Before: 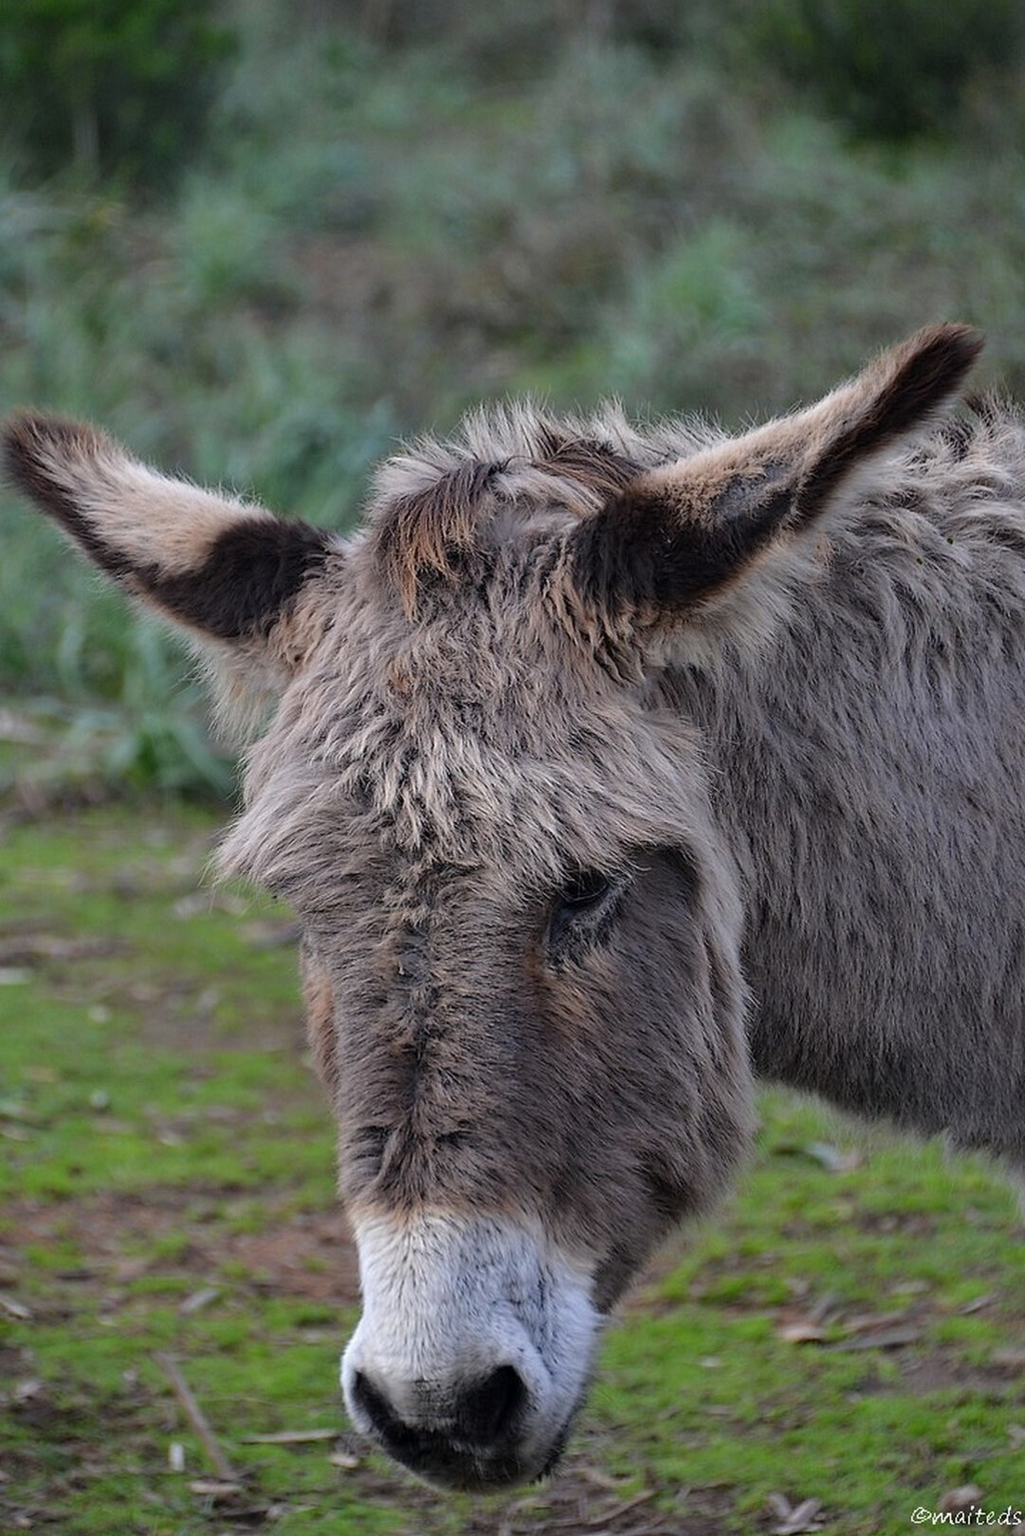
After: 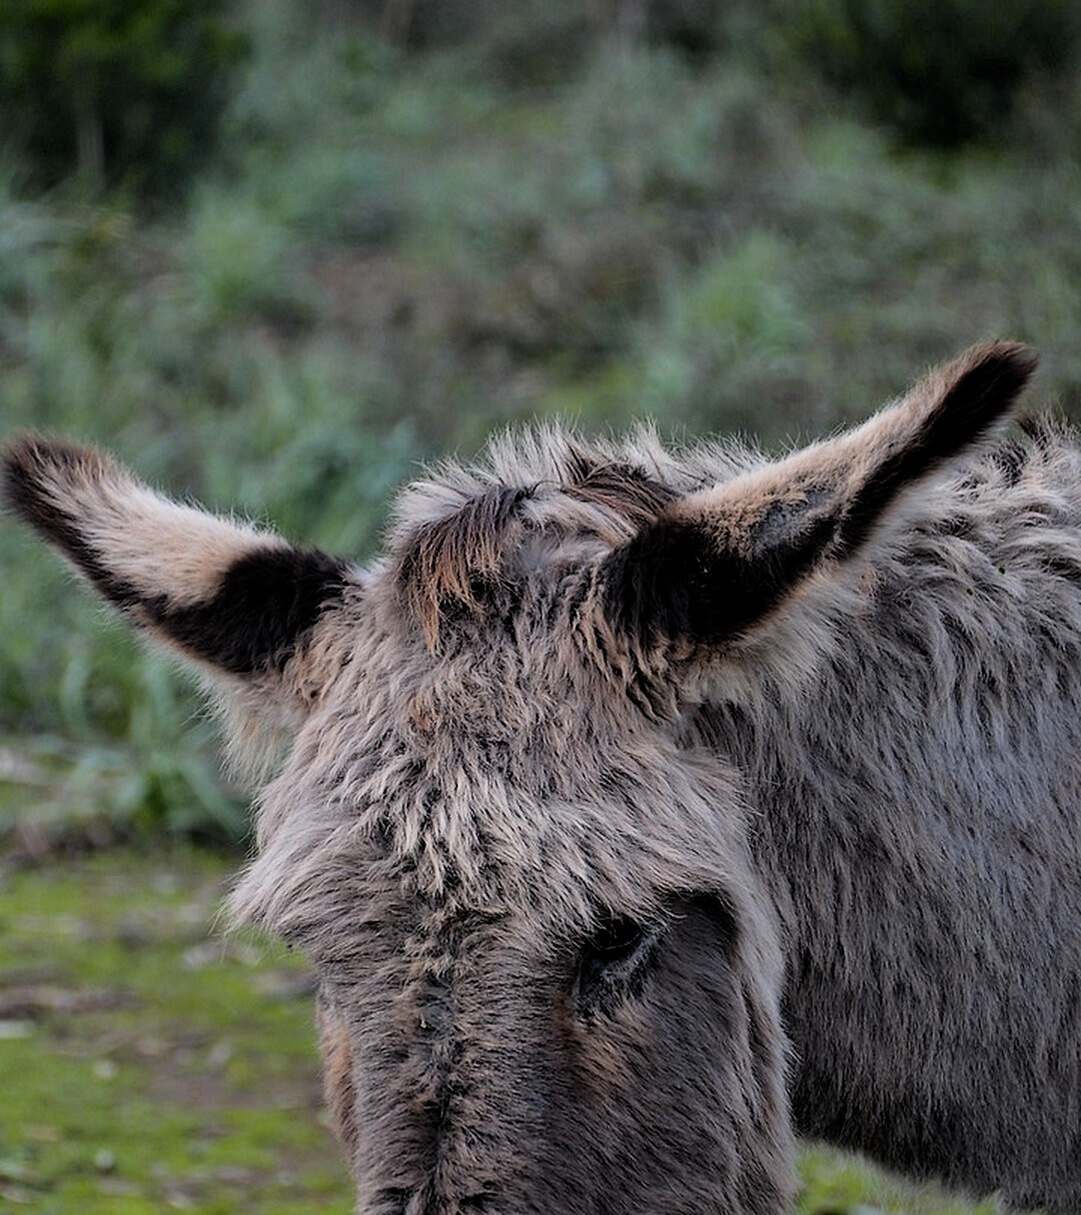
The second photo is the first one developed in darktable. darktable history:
filmic rgb: middle gray luminance 12.66%, black relative exposure -10.13 EV, white relative exposure 3.46 EV, target black luminance 0%, hardness 5.69, latitude 45.03%, contrast 1.216, highlights saturation mix 5.44%, shadows ↔ highlights balance 26.48%
color zones: curves: ch0 [(0.254, 0.492) (0.724, 0.62)]; ch1 [(0.25, 0.528) (0.719, 0.796)]; ch2 [(0, 0.472) (0.25, 0.5) (0.73, 0.184)]
crop: bottom 24.987%
